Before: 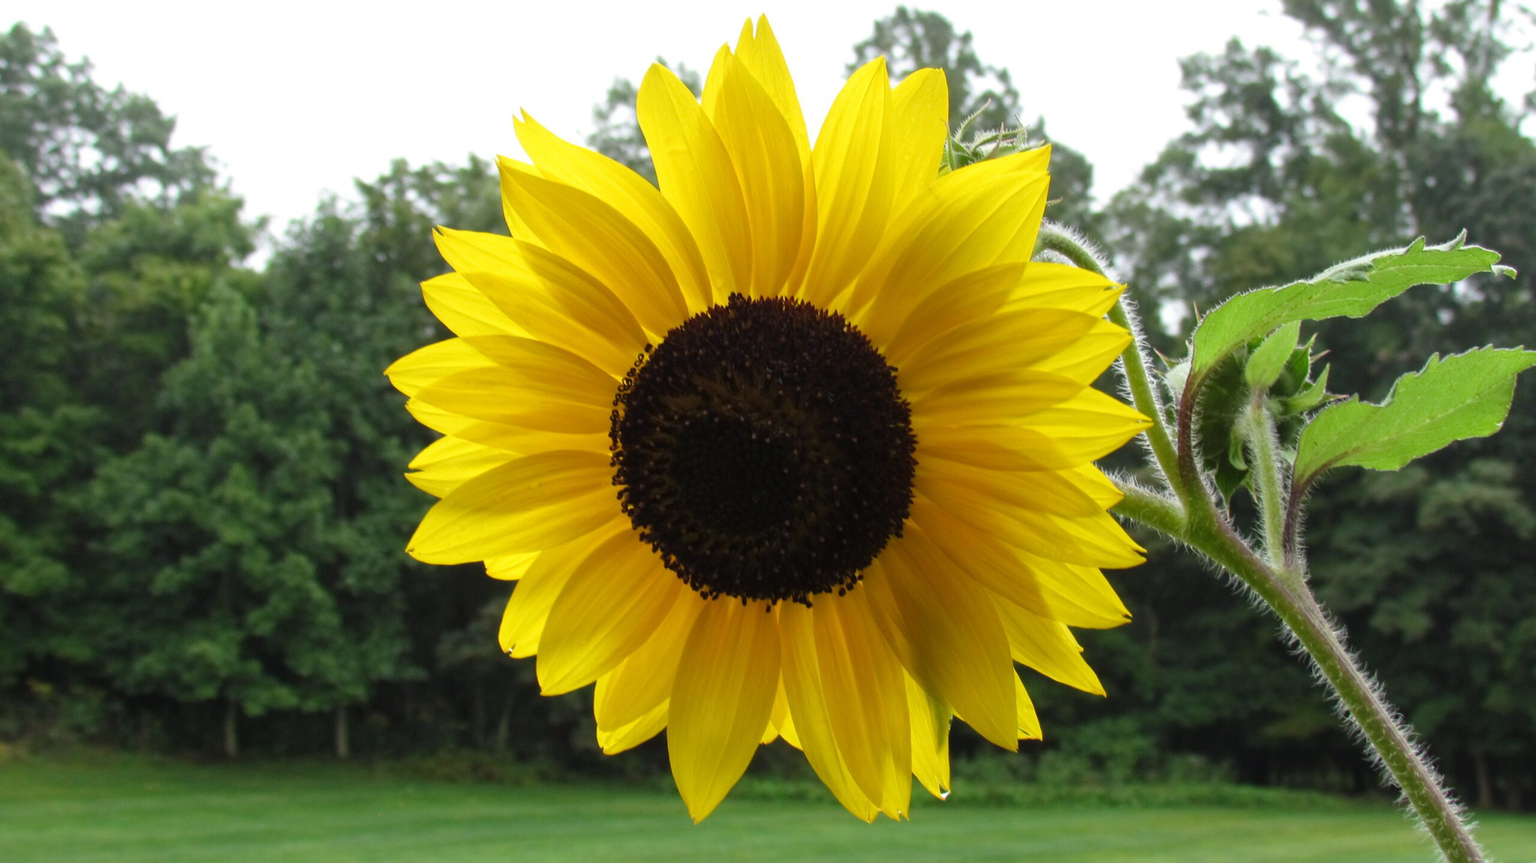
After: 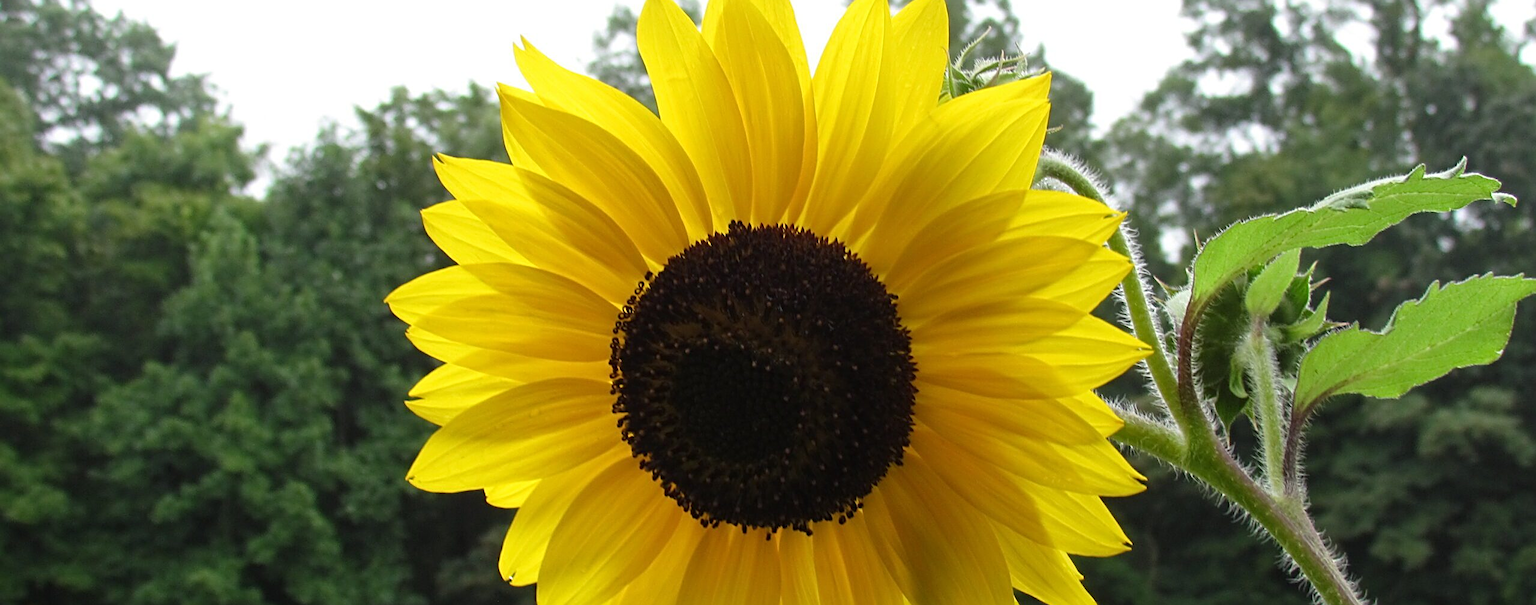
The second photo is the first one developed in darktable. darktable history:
crop and rotate: top 8.477%, bottom 21.386%
sharpen: radius 2.761
